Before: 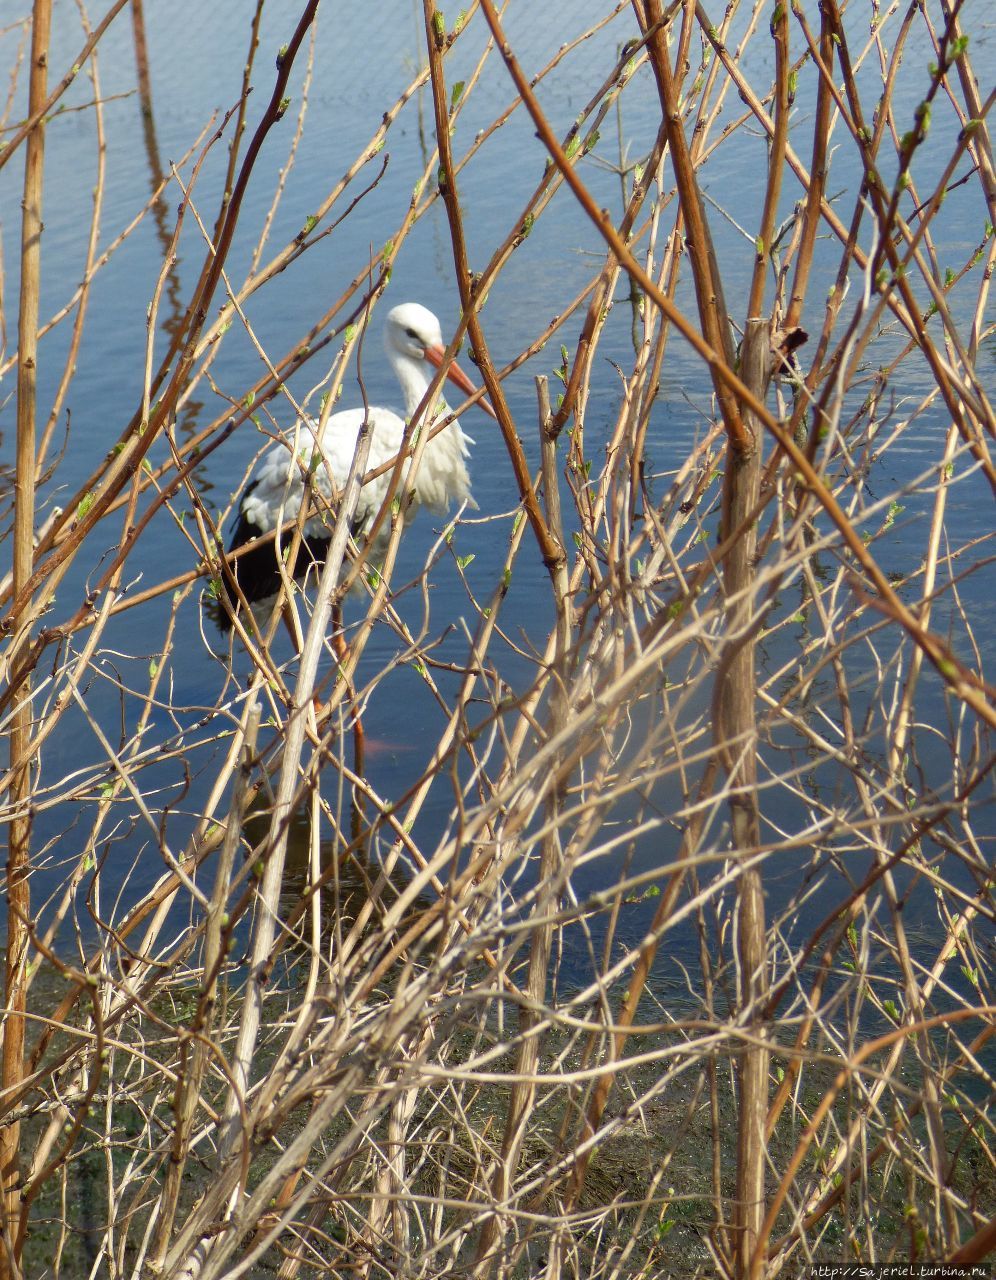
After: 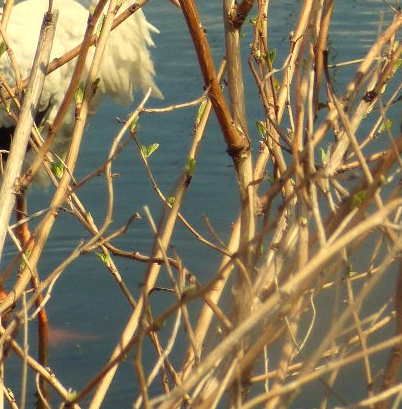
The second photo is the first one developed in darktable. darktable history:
white balance: red 1.08, blue 0.791
crop: left 31.751%, top 32.172%, right 27.8%, bottom 35.83%
